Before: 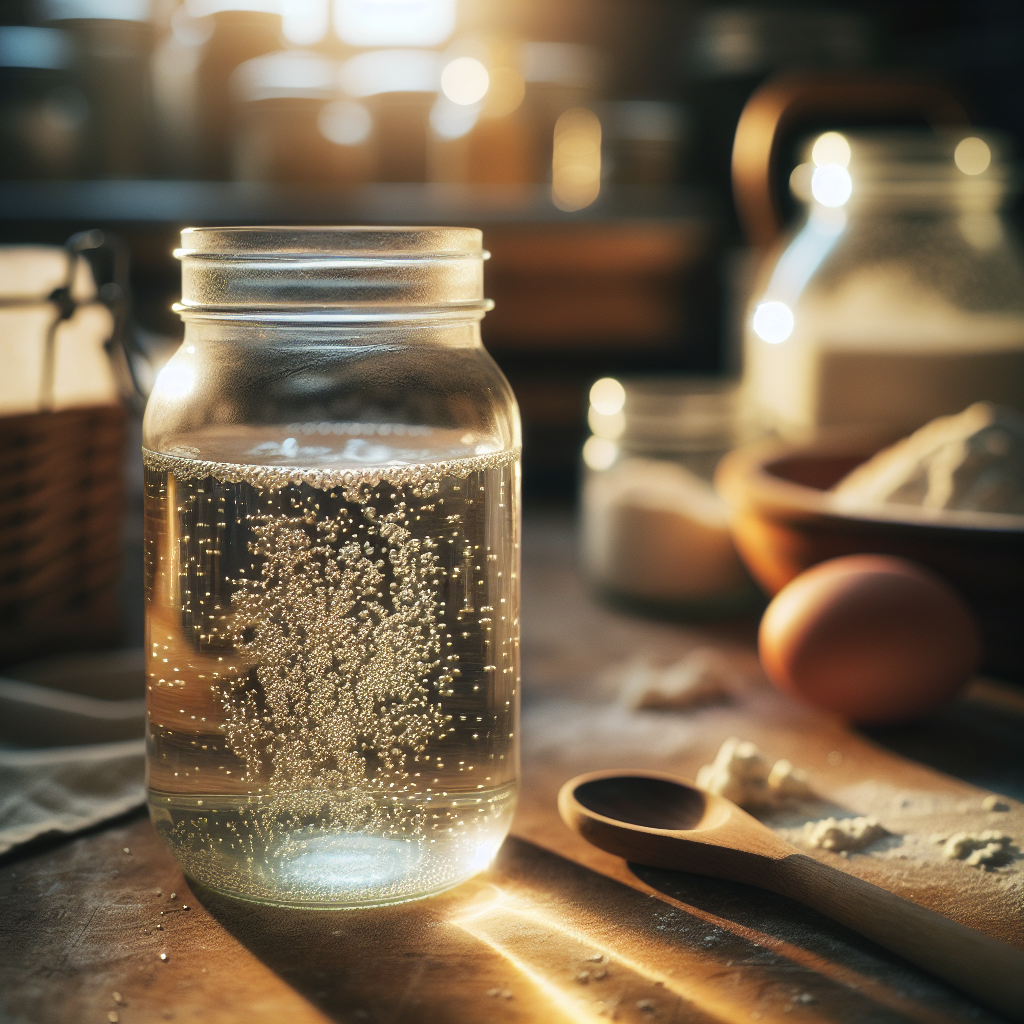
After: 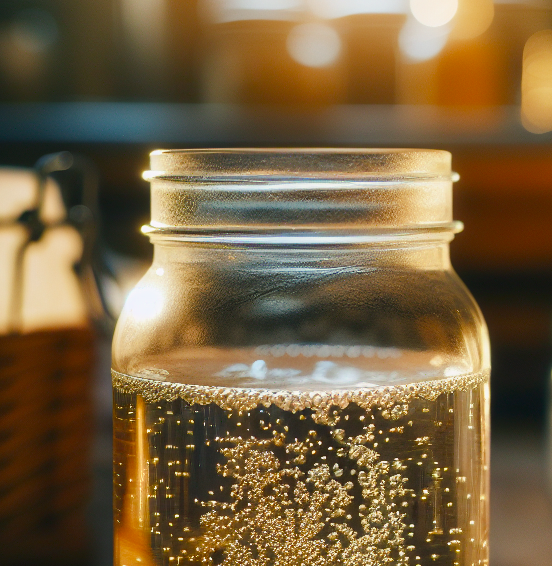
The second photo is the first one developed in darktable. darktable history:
contrast brightness saturation: contrast 0.093, saturation 0.271
crop and rotate: left 3.035%, top 7.689%, right 43.016%, bottom 37.032%
color balance rgb: highlights gain › chroma 0.149%, highlights gain › hue 331.81°, linear chroma grading › mid-tones 7.293%, perceptual saturation grading › global saturation 0.087%, perceptual saturation grading › highlights -8.76%, perceptual saturation grading › mid-tones 18.896%, perceptual saturation grading › shadows 29.216%, perceptual brilliance grading › global brilliance 1.29%, perceptual brilliance grading › highlights -3.768%, global vibrance 20%
